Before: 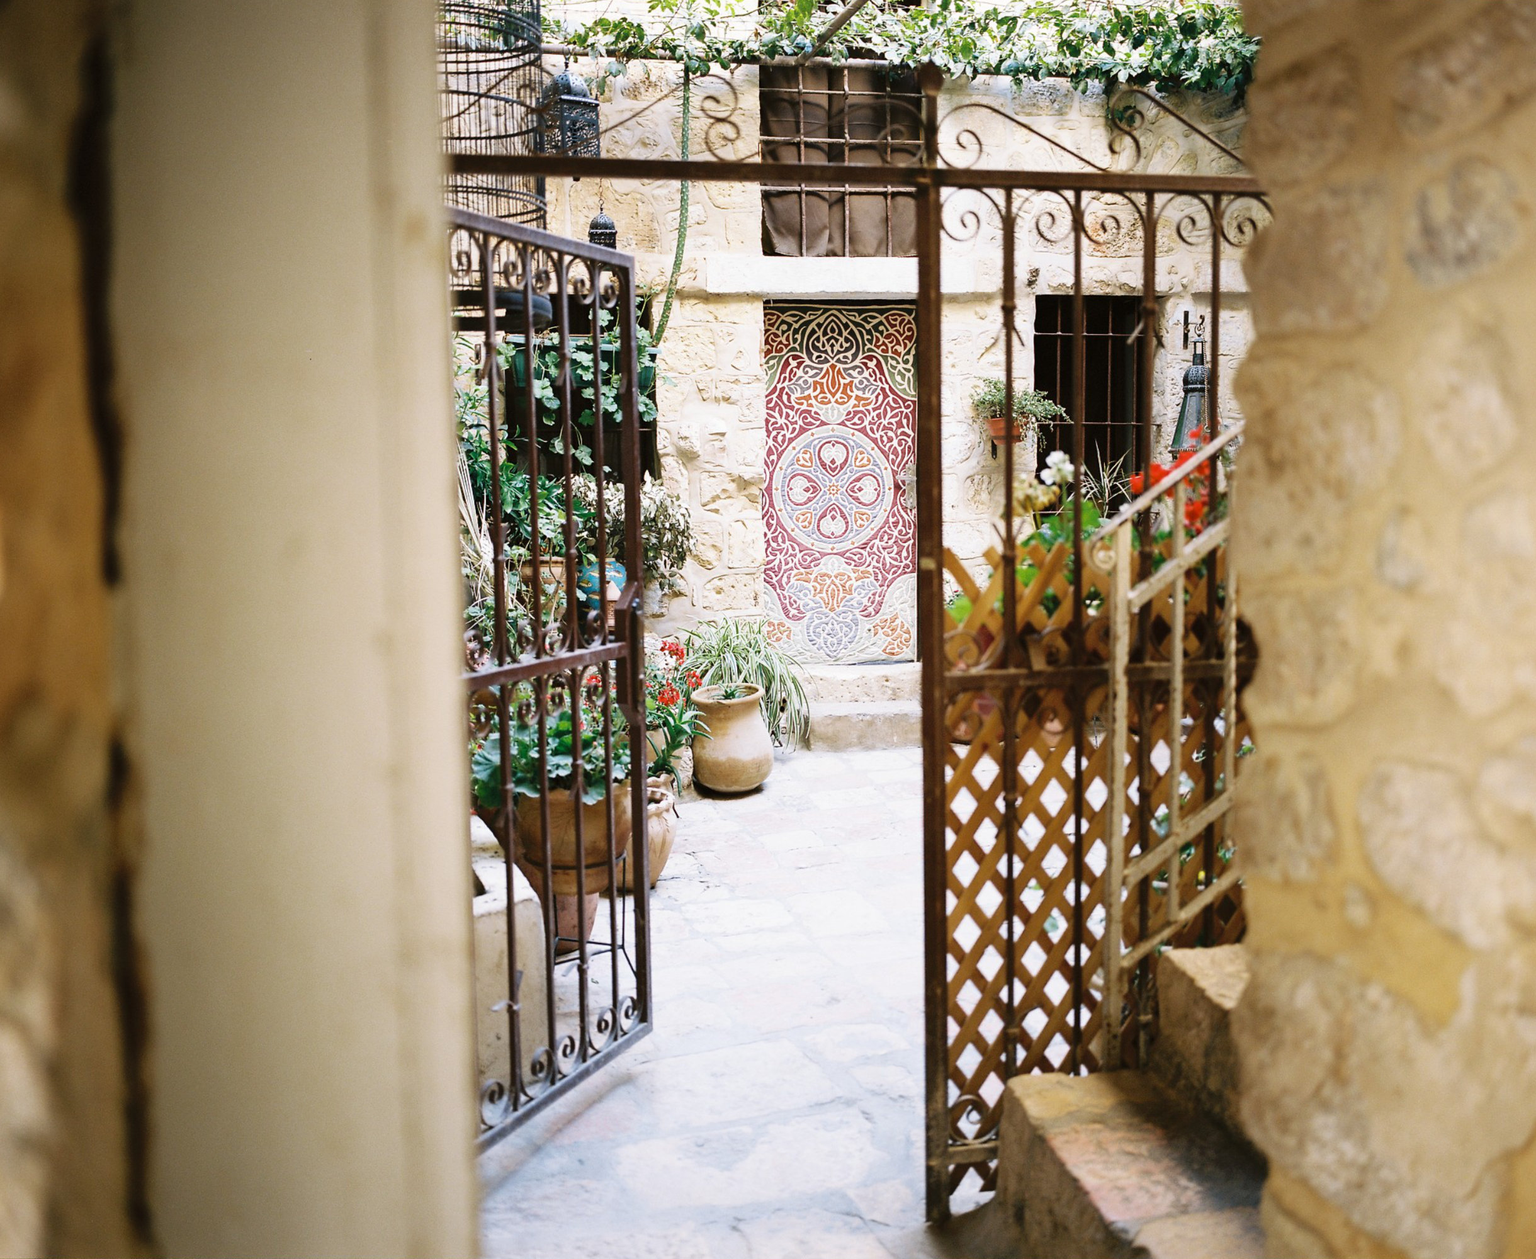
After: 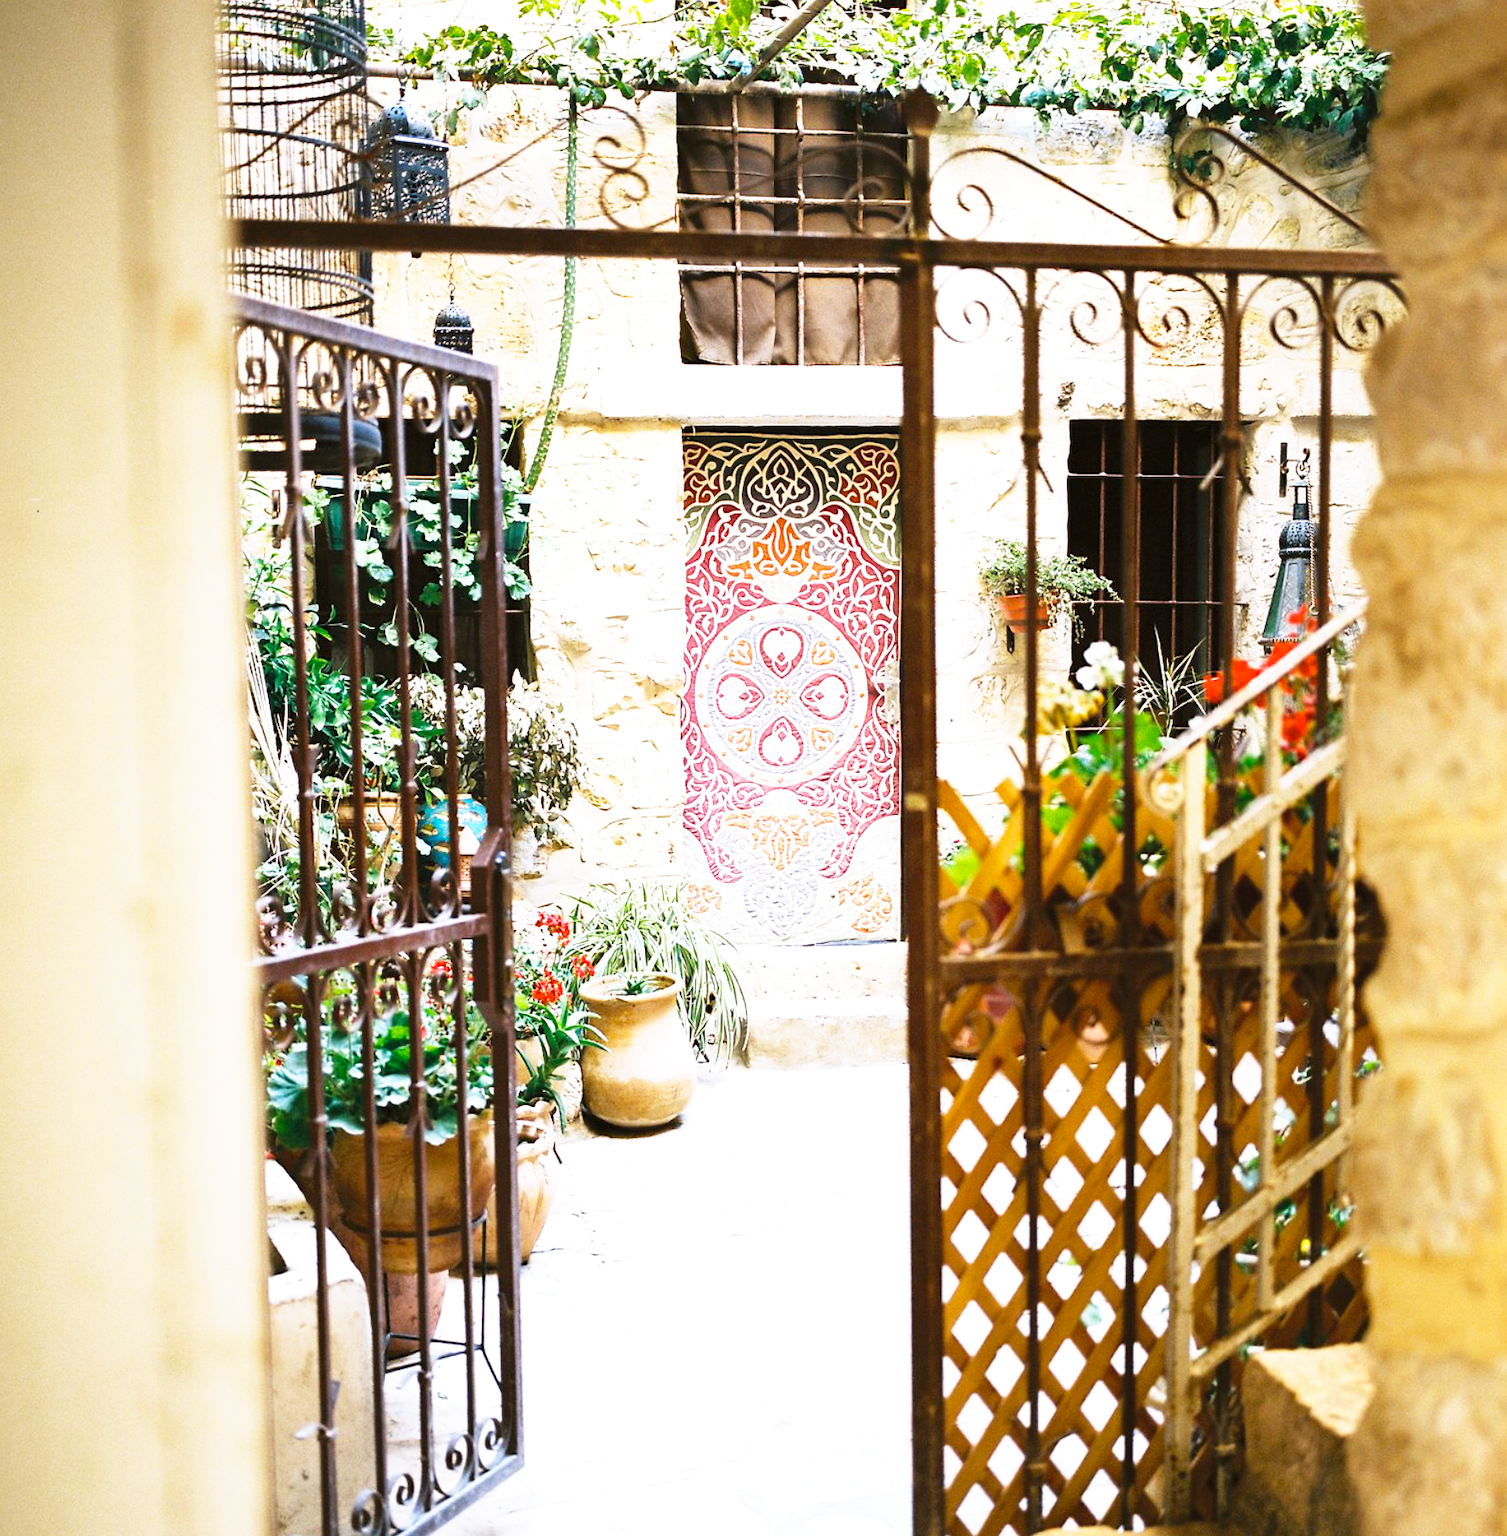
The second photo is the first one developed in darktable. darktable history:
color balance rgb: linear chroma grading › mid-tones 7.287%, perceptual saturation grading › global saturation 19.141%, perceptual brilliance grading › highlights 9.41%, perceptual brilliance grading › mid-tones 5.732%
crop: left 18.516%, right 12.059%, bottom 14.226%
base curve: curves: ch0 [(0, 0) (0.557, 0.834) (1, 1)], preserve colors none
